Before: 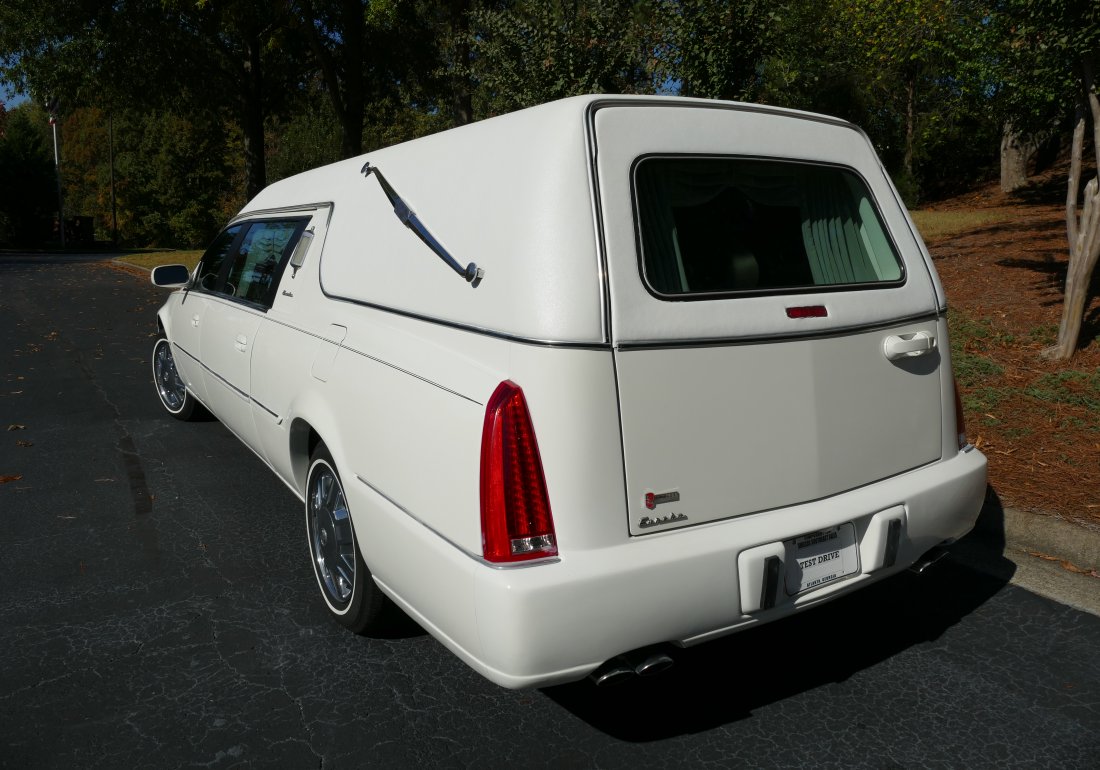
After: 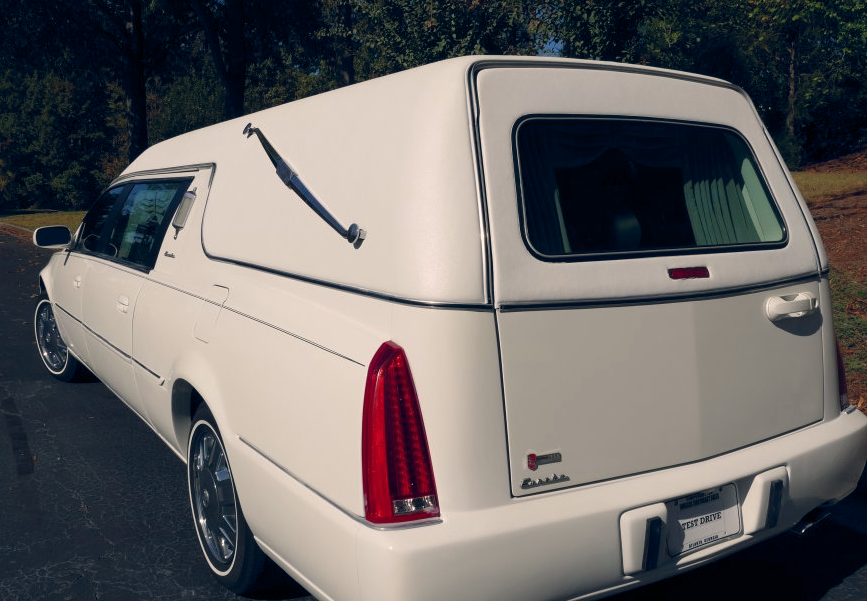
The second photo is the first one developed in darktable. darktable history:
crop and rotate: left 10.77%, top 5.1%, right 10.41%, bottom 16.76%
color balance rgb: shadows lift › hue 87.51°, highlights gain › chroma 3.21%, highlights gain › hue 55.1°, global offset › chroma 0.15%, global offset › hue 253.66°, linear chroma grading › global chroma 0.5%
